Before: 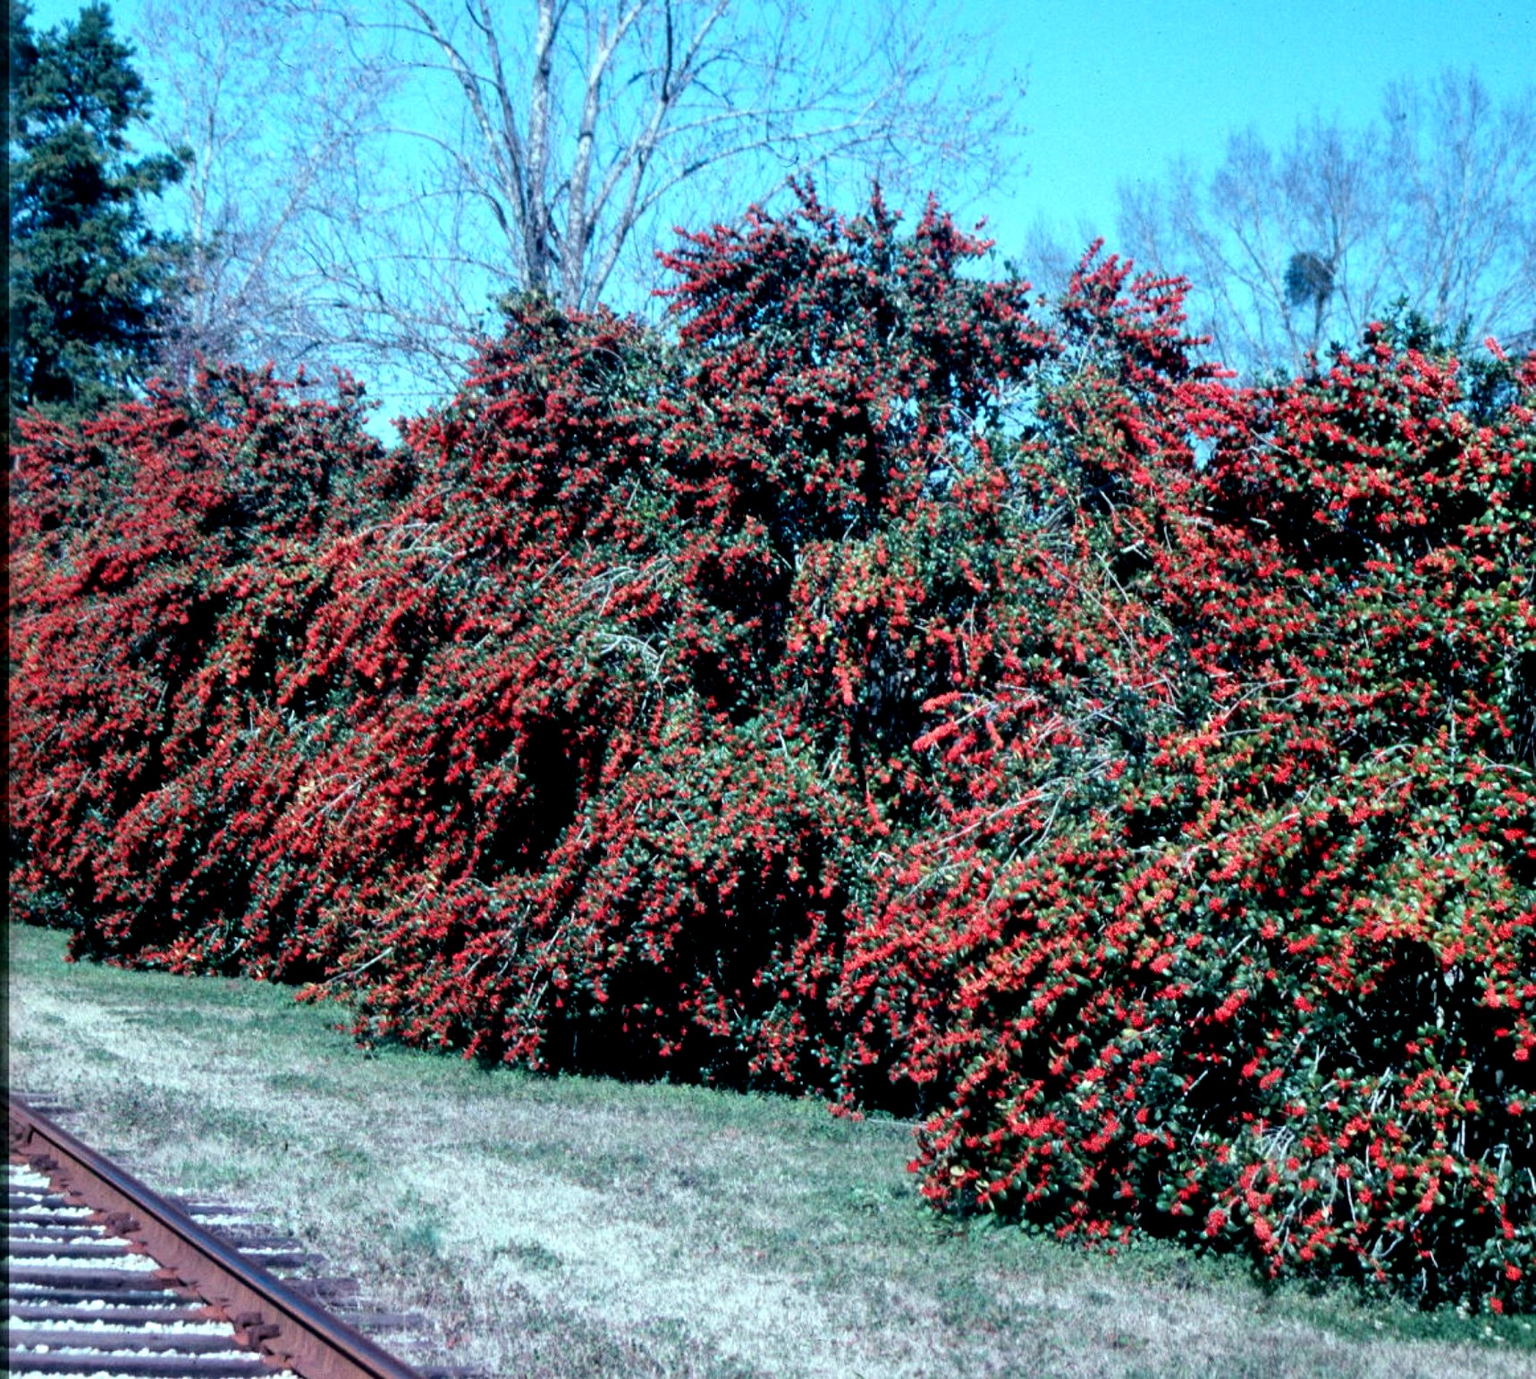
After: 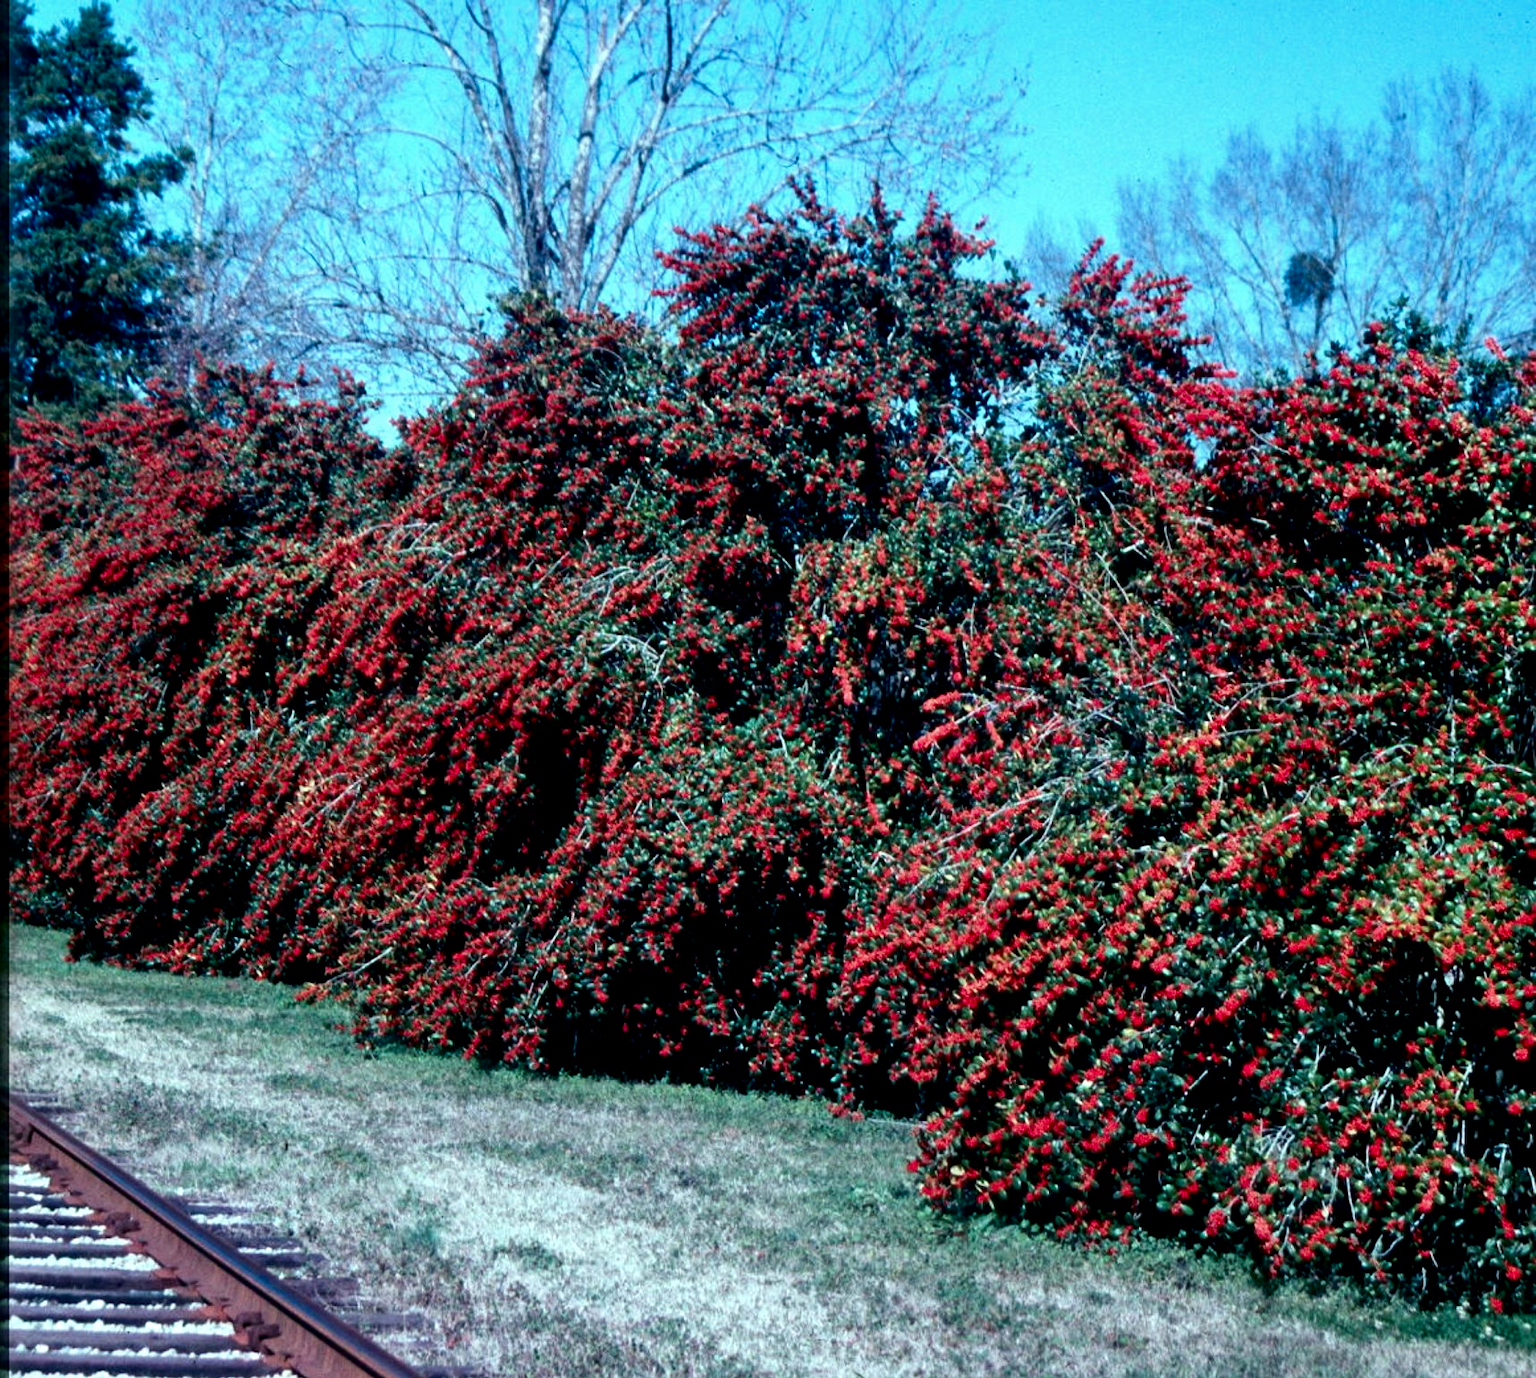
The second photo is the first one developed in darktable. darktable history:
contrast brightness saturation: contrast 0.067, brightness -0.127, saturation 0.055
